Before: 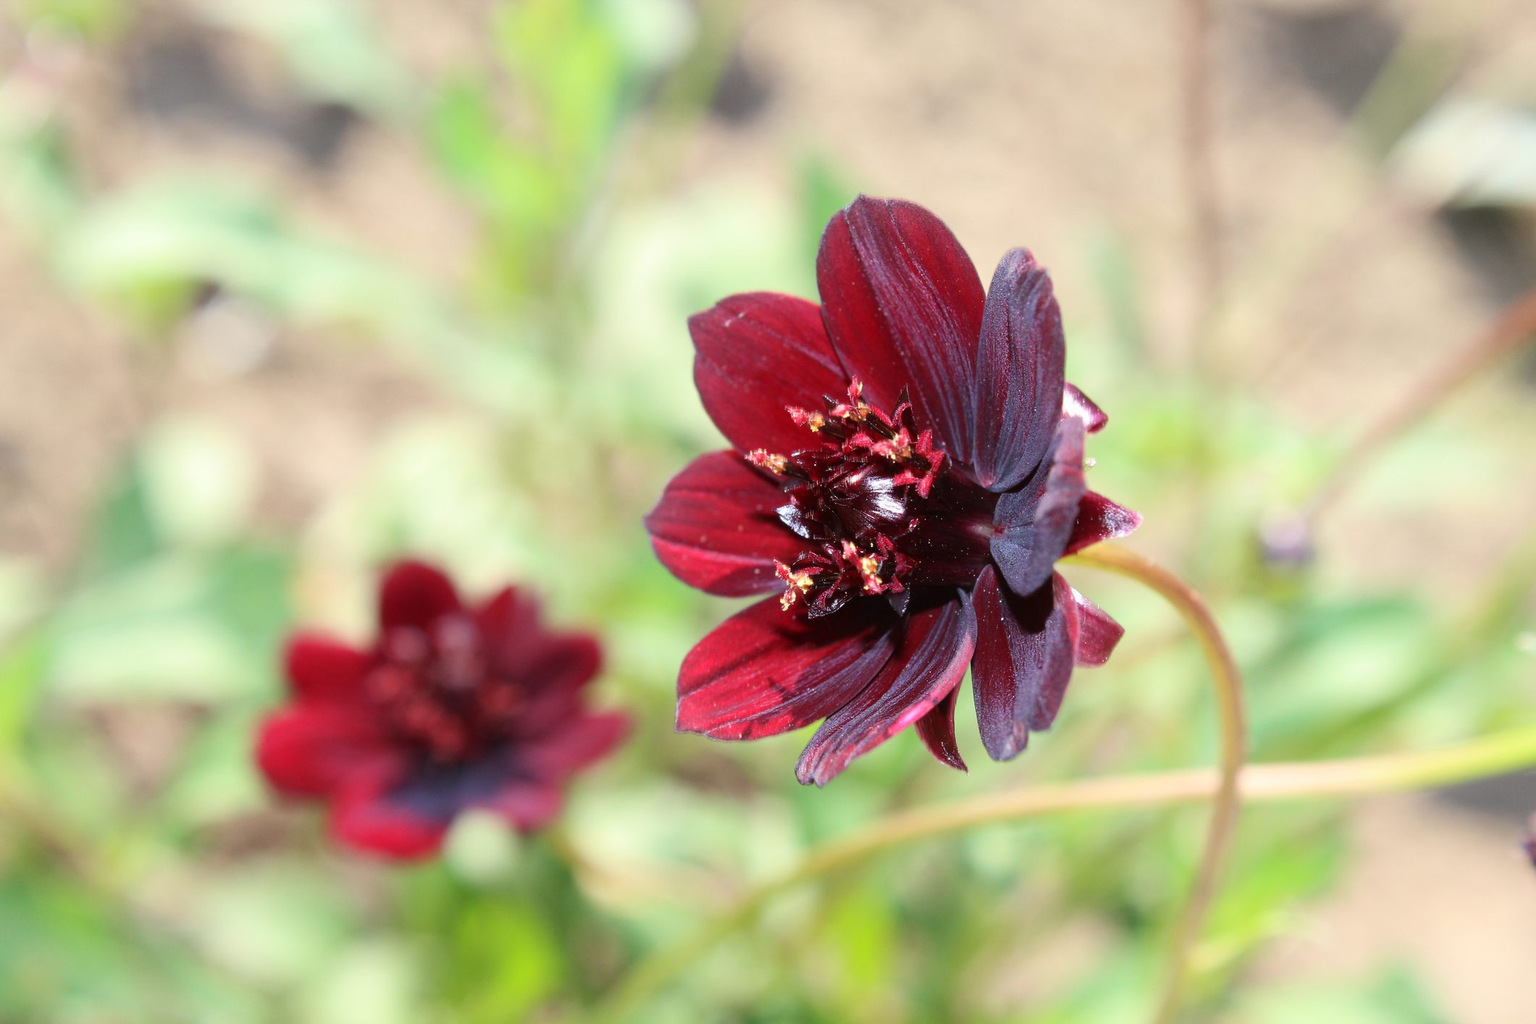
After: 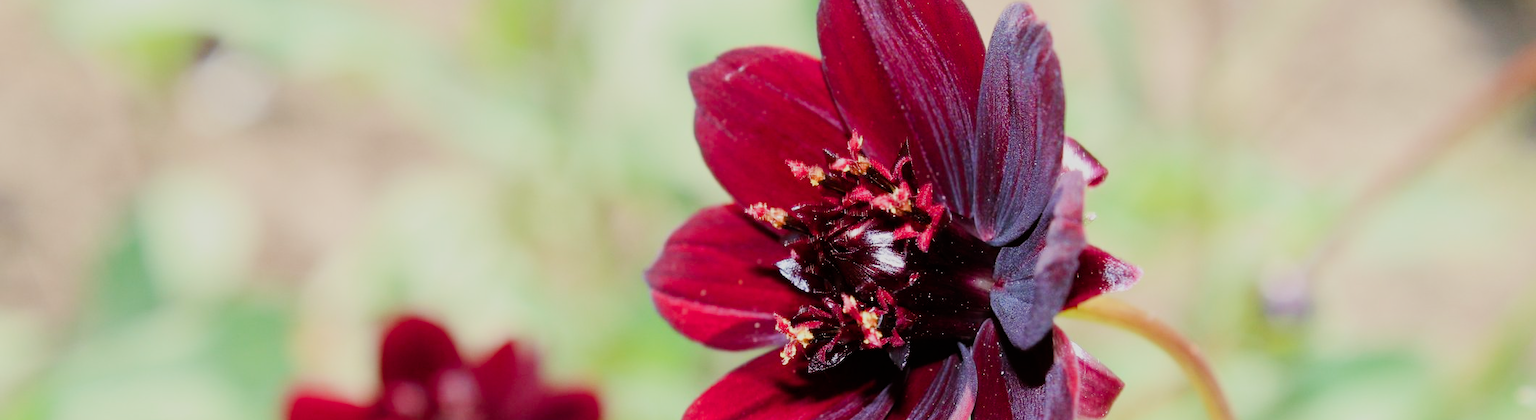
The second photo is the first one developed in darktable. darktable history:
crop and rotate: top 24.058%, bottom 34.881%
exposure: black level correction 0, compensate highlight preservation false
filmic rgb: black relative exposure -7.21 EV, white relative exposure 5.37 EV, hardness 3.02
color balance rgb: perceptual saturation grading › global saturation 20%, perceptual saturation grading › highlights -25.092%, perceptual saturation grading › shadows 25.809%, perceptual brilliance grading › highlights 10.059%, perceptual brilliance grading › mid-tones 5.09%
